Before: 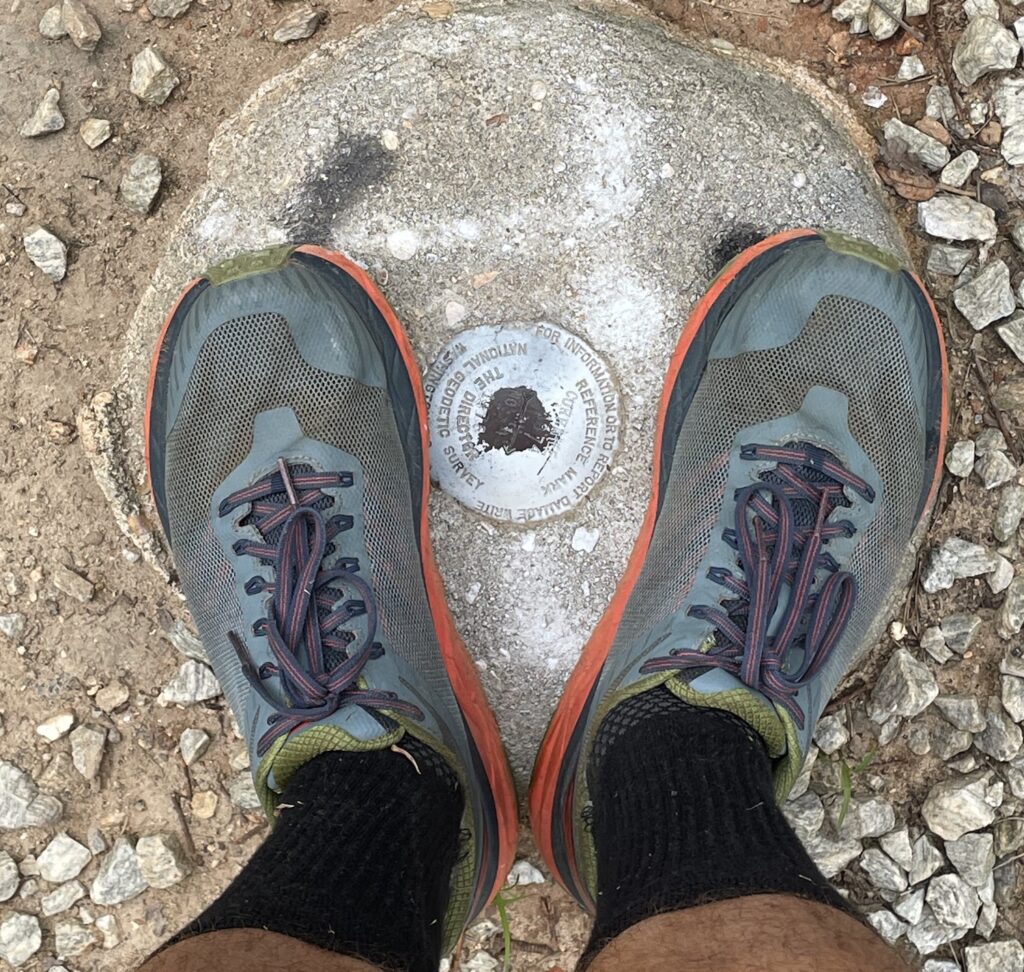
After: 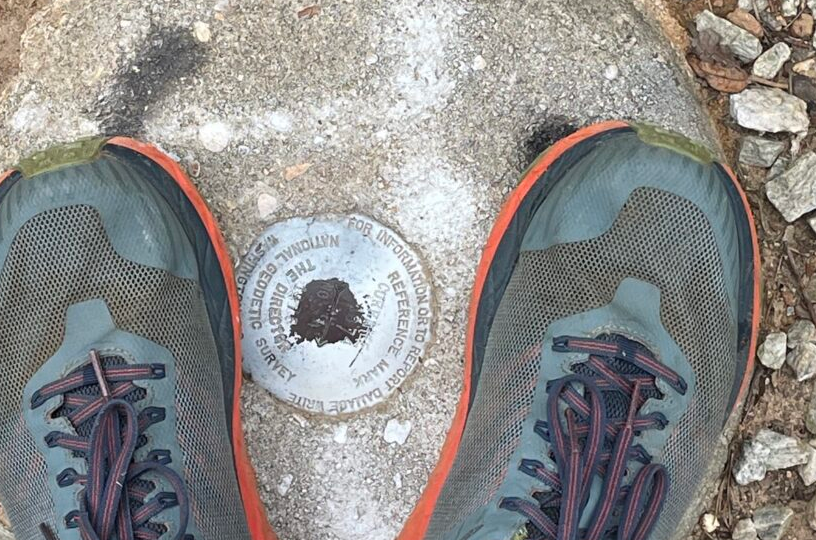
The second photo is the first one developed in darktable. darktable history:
crop: left 18.389%, top 11.115%, right 1.872%, bottom 33.31%
